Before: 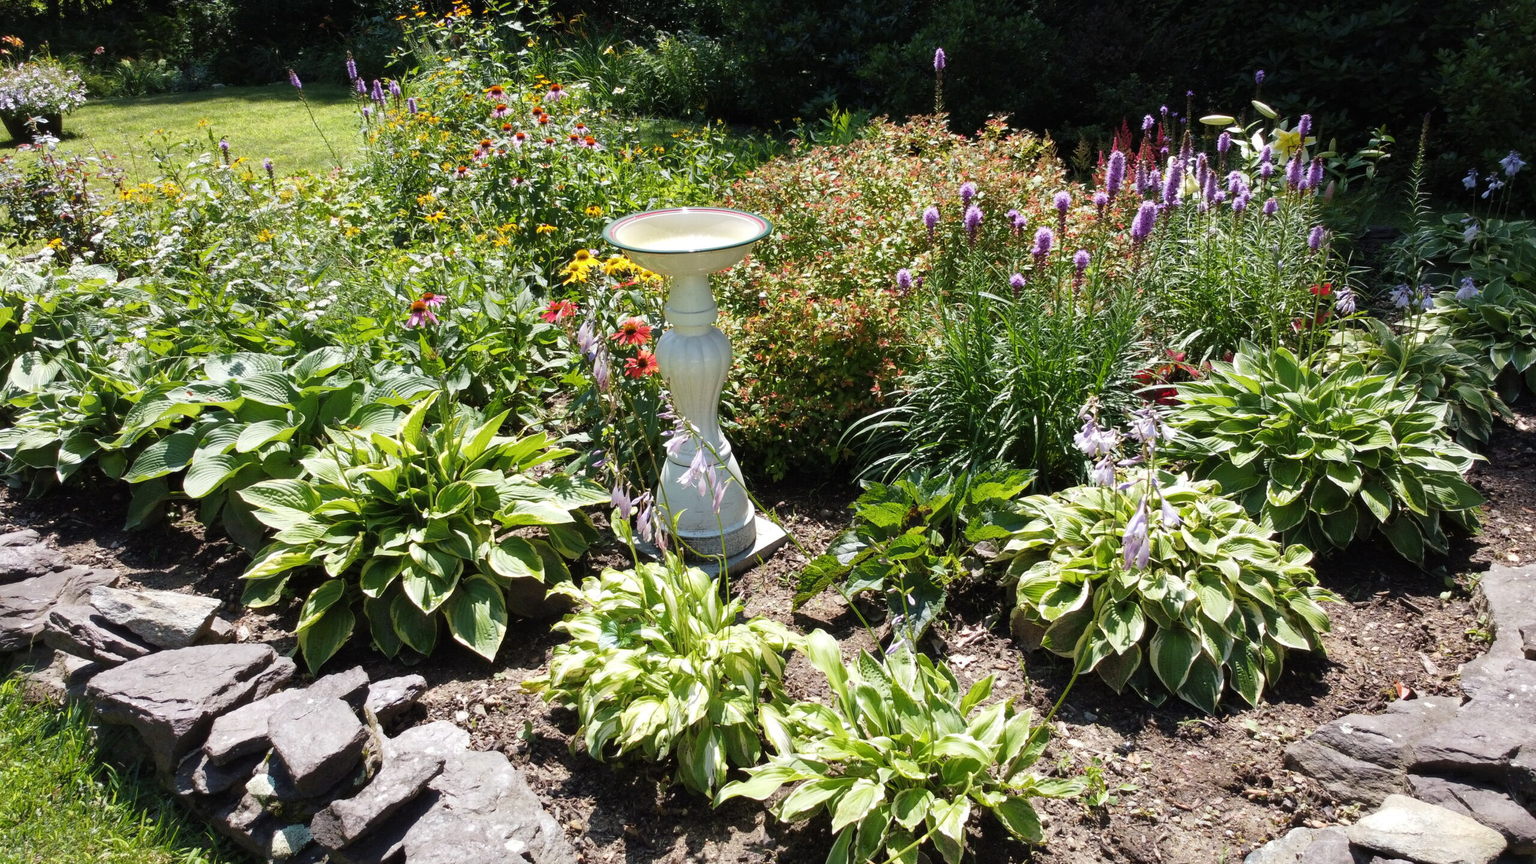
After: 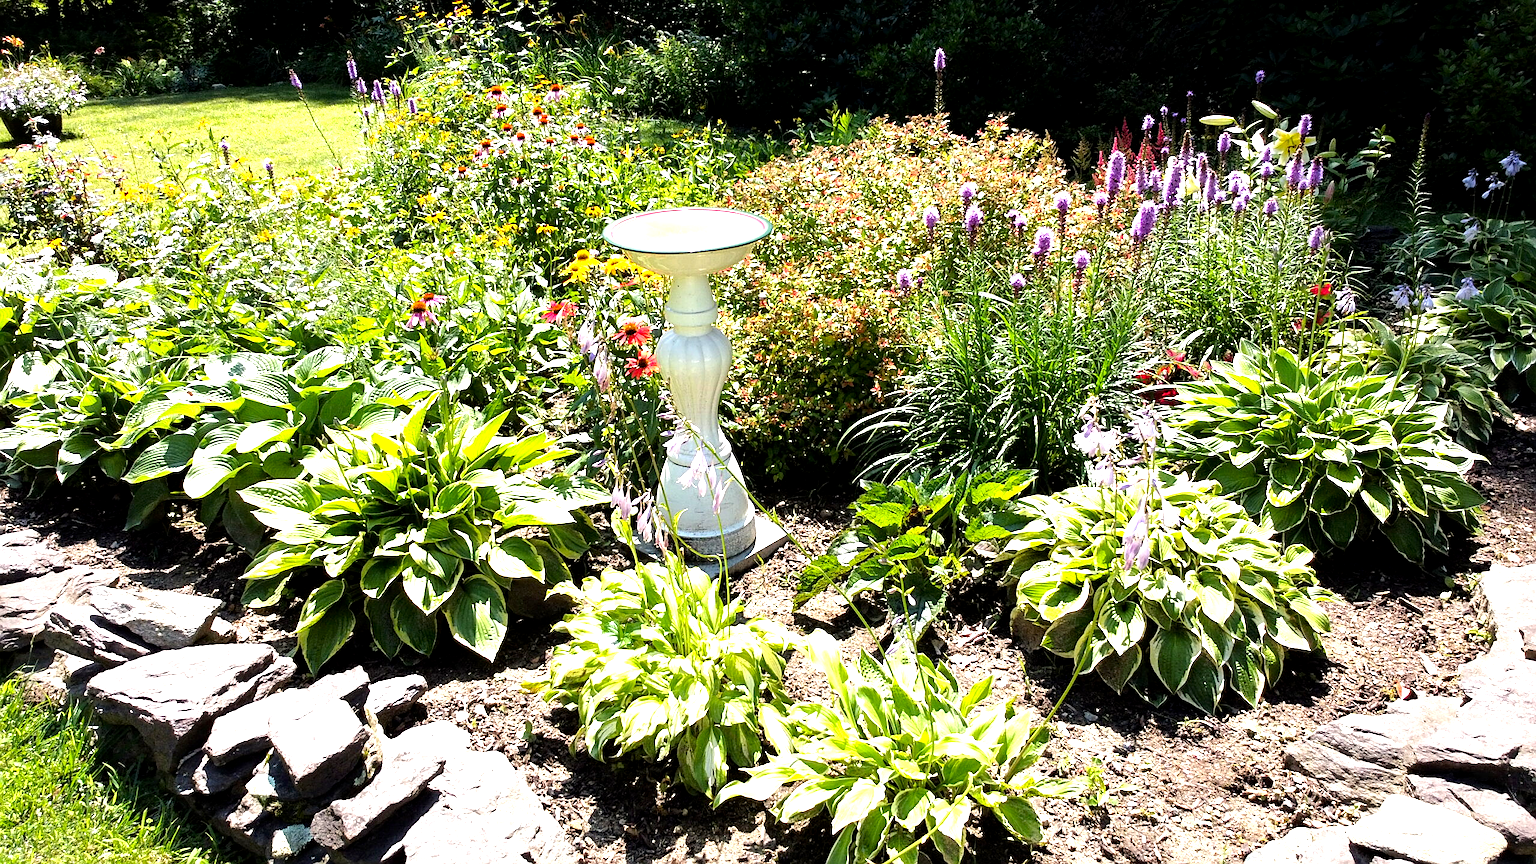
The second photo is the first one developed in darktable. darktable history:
tone equalizer: -8 EV -0.725 EV, -7 EV -0.671 EV, -6 EV -0.597 EV, -5 EV -0.402 EV, -3 EV 0.396 EV, -2 EV 0.6 EV, -1 EV 0.676 EV, +0 EV 0.737 EV
color correction: highlights a* 0.689, highlights b* 2.78, saturation 1.1
sharpen: on, module defaults
exposure: black level correction 0.004, exposure 0.417 EV, compensate highlight preservation false
